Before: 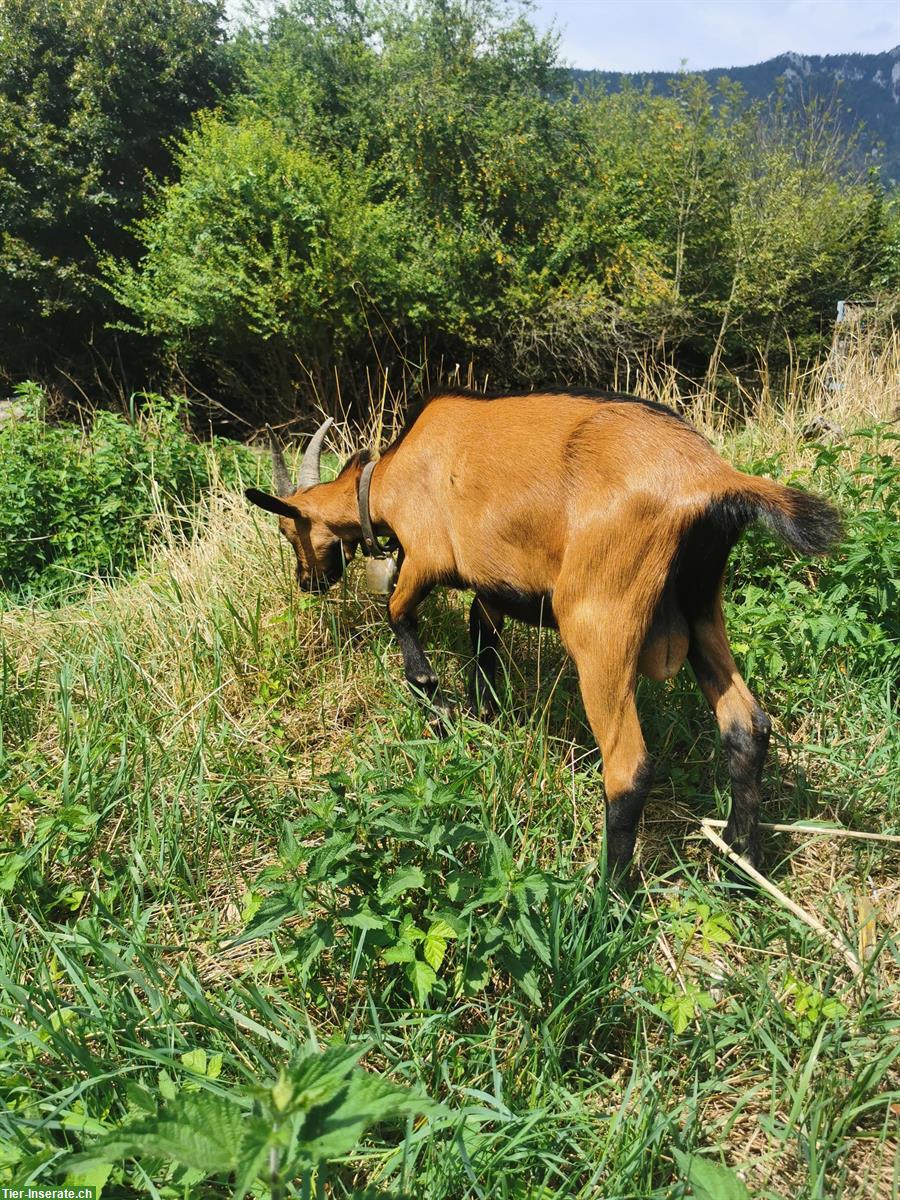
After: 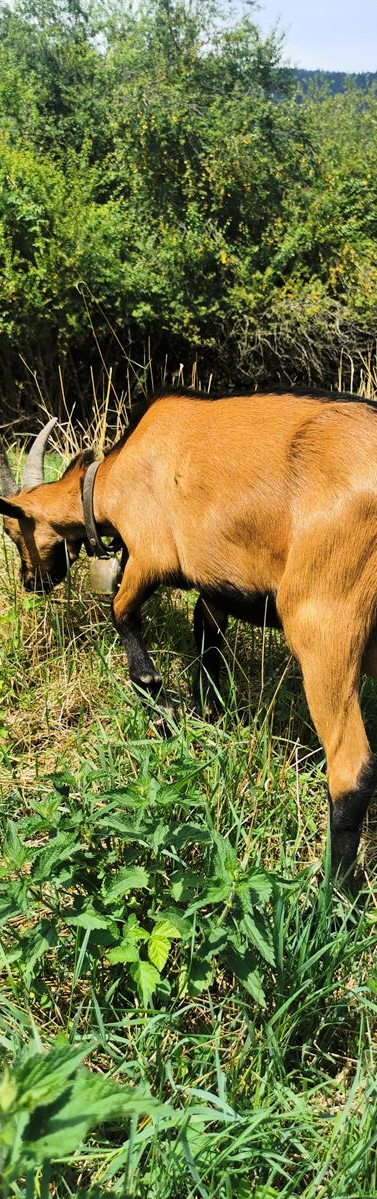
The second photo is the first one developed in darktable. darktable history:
exposure: black level correction 0.001, compensate exposure bias true, compensate highlight preservation false
tone curve: curves: ch0 [(0.021, 0) (0.104, 0.052) (0.496, 0.526) (0.737, 0.783) (1, 1)], color space Lab, linked channels, preserve colors none
crop: left 30.758%, right 27.257%
shadows and highlights: shadows 36.74, highlights -27.28, soften with gaussian
